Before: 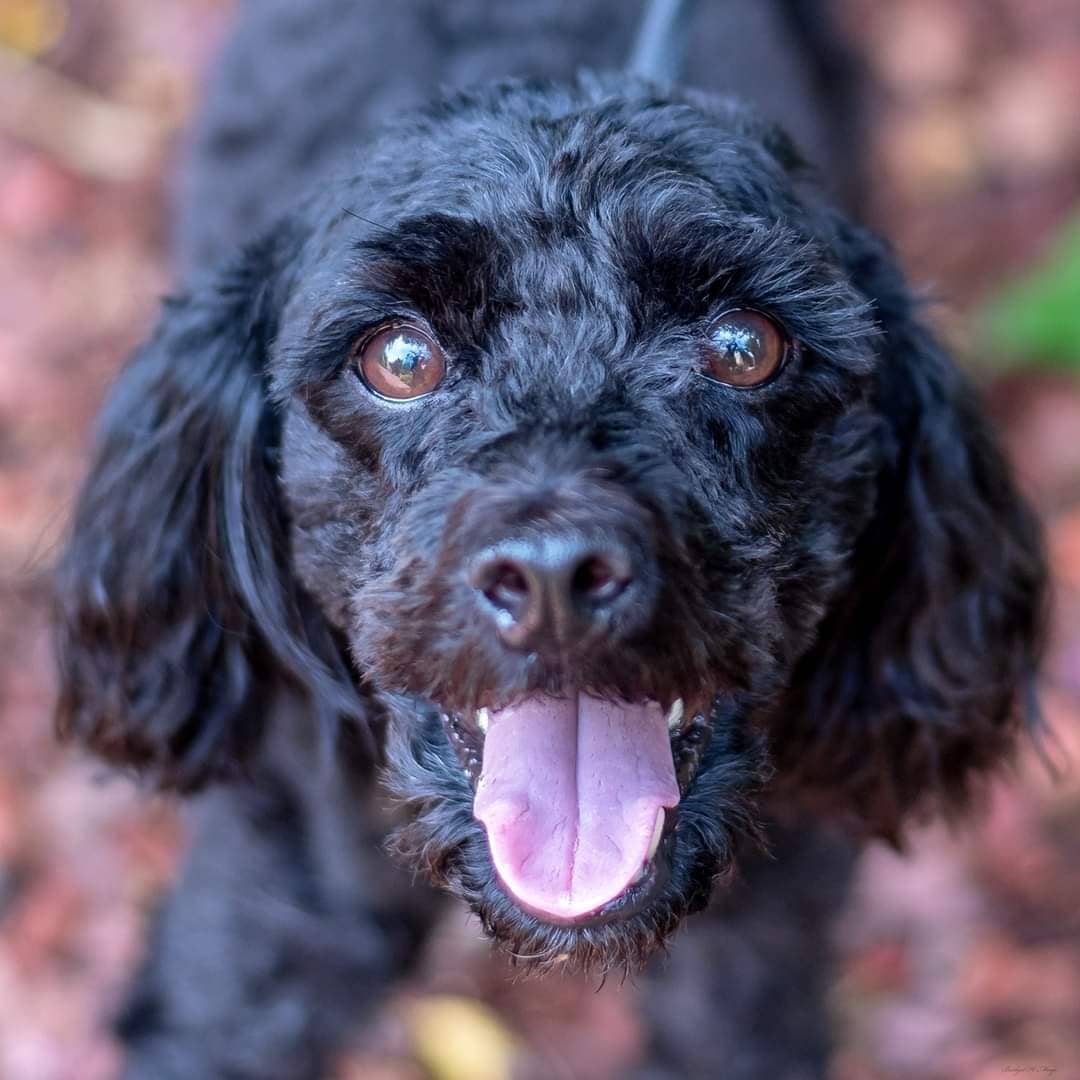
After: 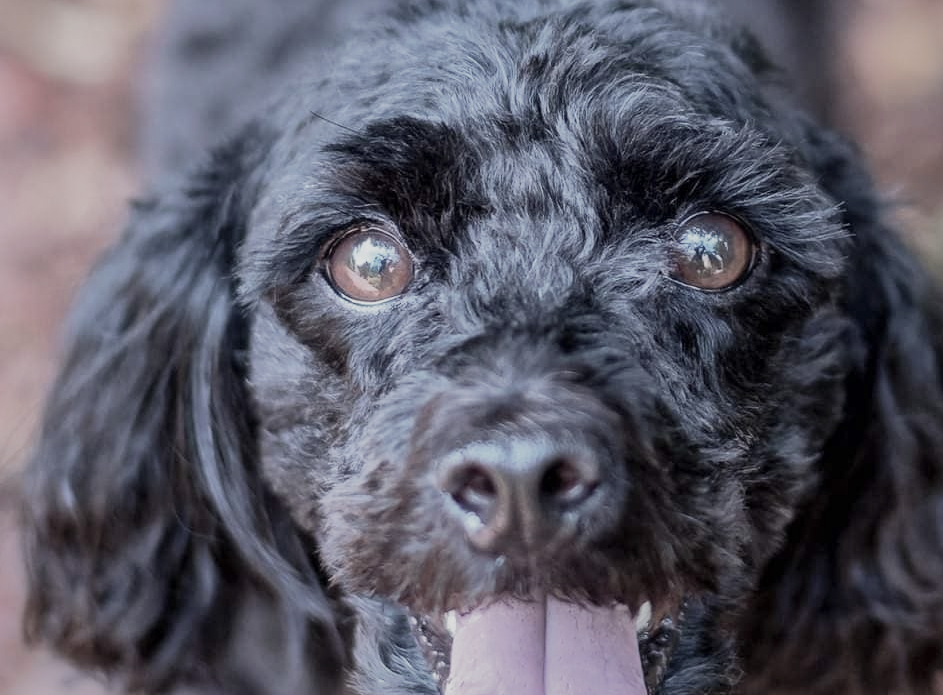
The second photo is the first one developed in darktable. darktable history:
crop: left 2.993%, top 9.012%, right 9.661%, bottom 26.632%
base curve: curves: ch0 [(0, 0) (0.088, 0.125) (0.176, 0.251) (0.354, 0.501) (0.613, 0.749) (1, 0.877)], preserve colors none
color correction: highlights b* 0.056, saturation 0.488
shadows and highlights: shadows 25.29, highlights -69.71
